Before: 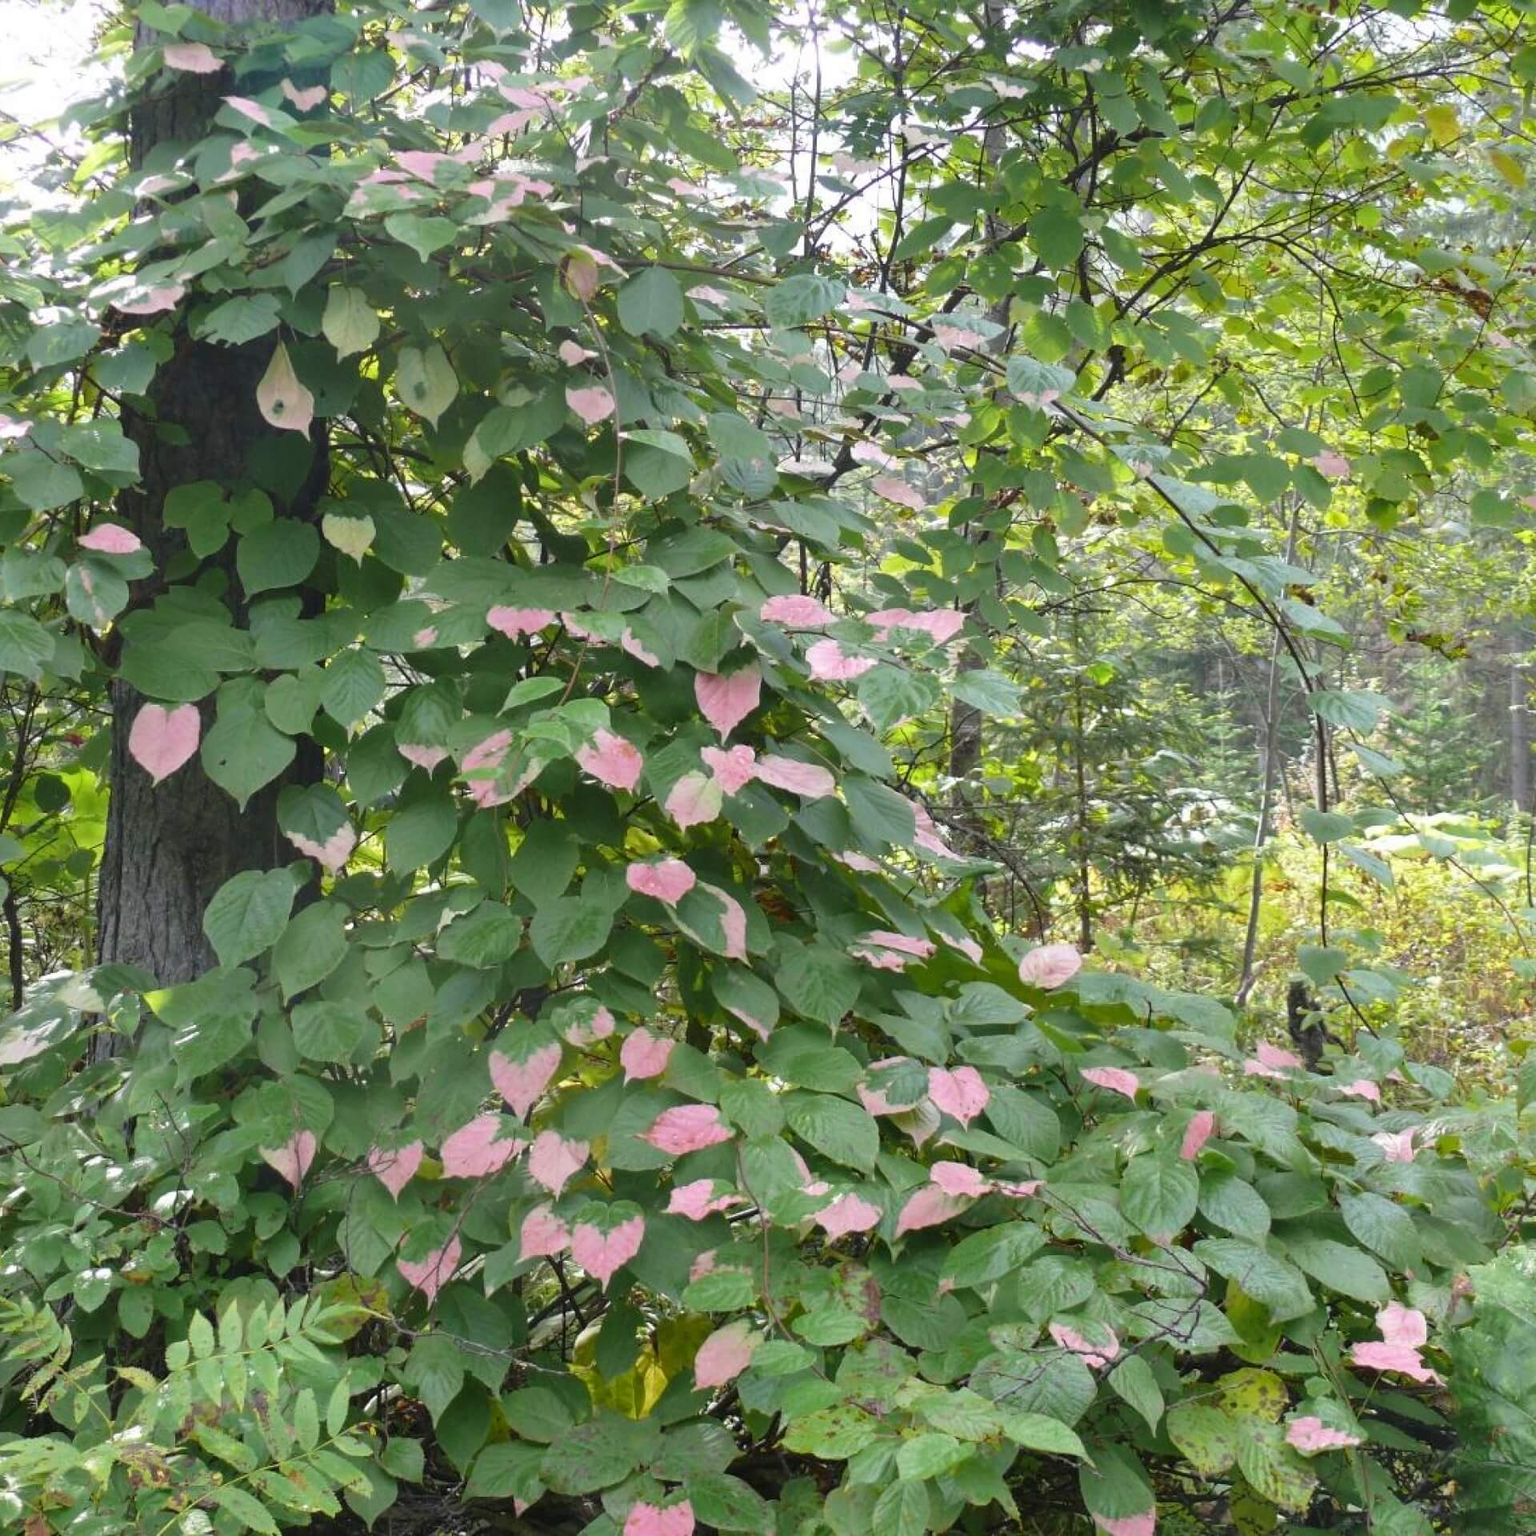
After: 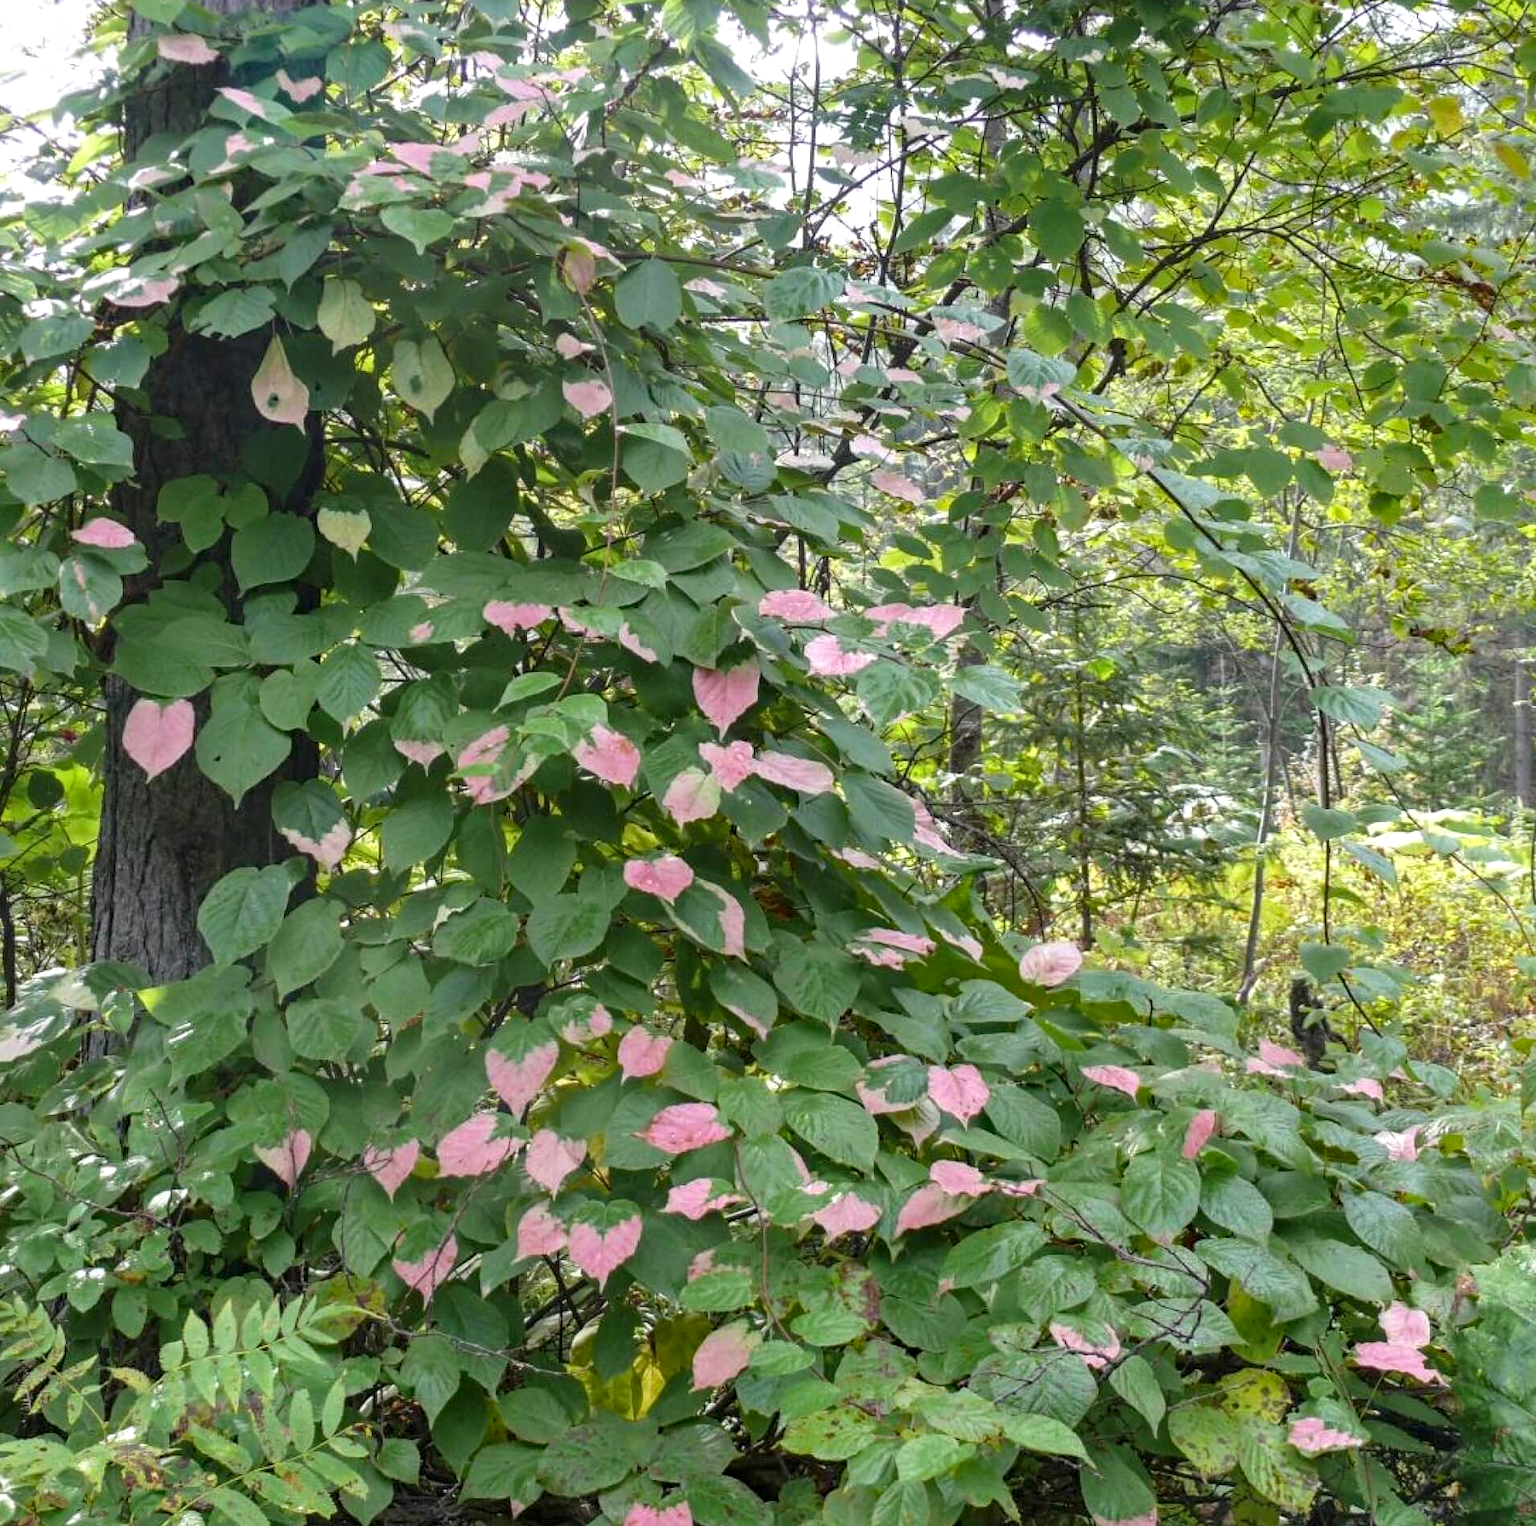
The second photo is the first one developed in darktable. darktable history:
local contrast: on, module defaults
crop: left 0.48%, top 0.648%, right 0.243%, bottom 0.67%
haze removal: compatibility mode true, adaptive false
